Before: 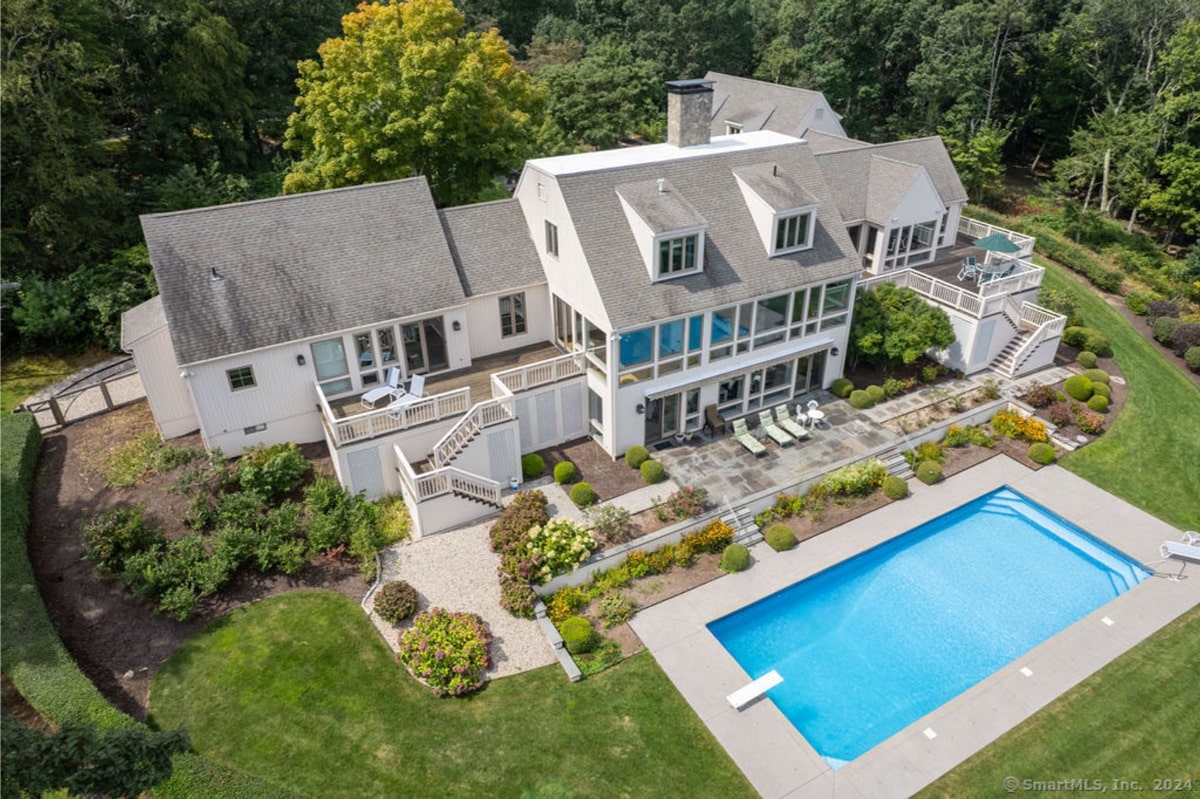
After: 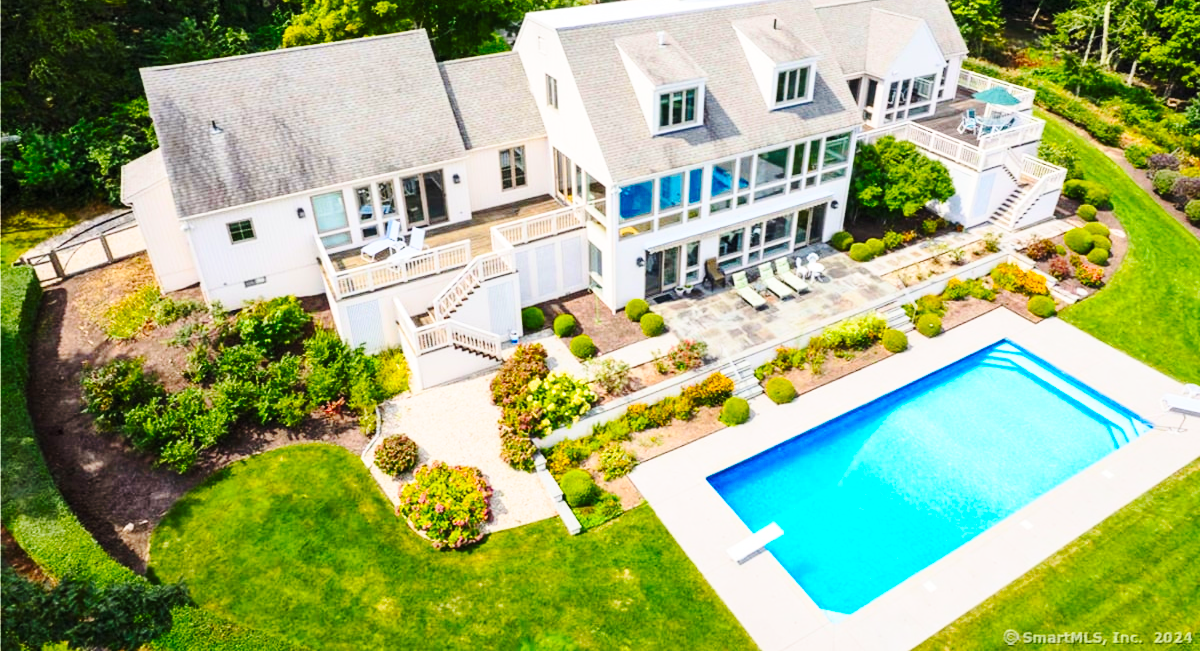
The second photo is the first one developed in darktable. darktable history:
color balance rgb: shadows lift › luminance -9.342%, perceptual saturation grading › global saturation 24.913%, saturation formula JzAzBz (2021)
contrast brightness saturation: contrast 0.204, brightness 0.168, saturation 0.23
base curve: curves: ch0 [(0, 0) (0.028, 0.03) (0.121, 0.232) (0.46, 0.748) (0.859, 0.968) (1, 1)], preserve colors none
crop and rotate: top 18.496%
